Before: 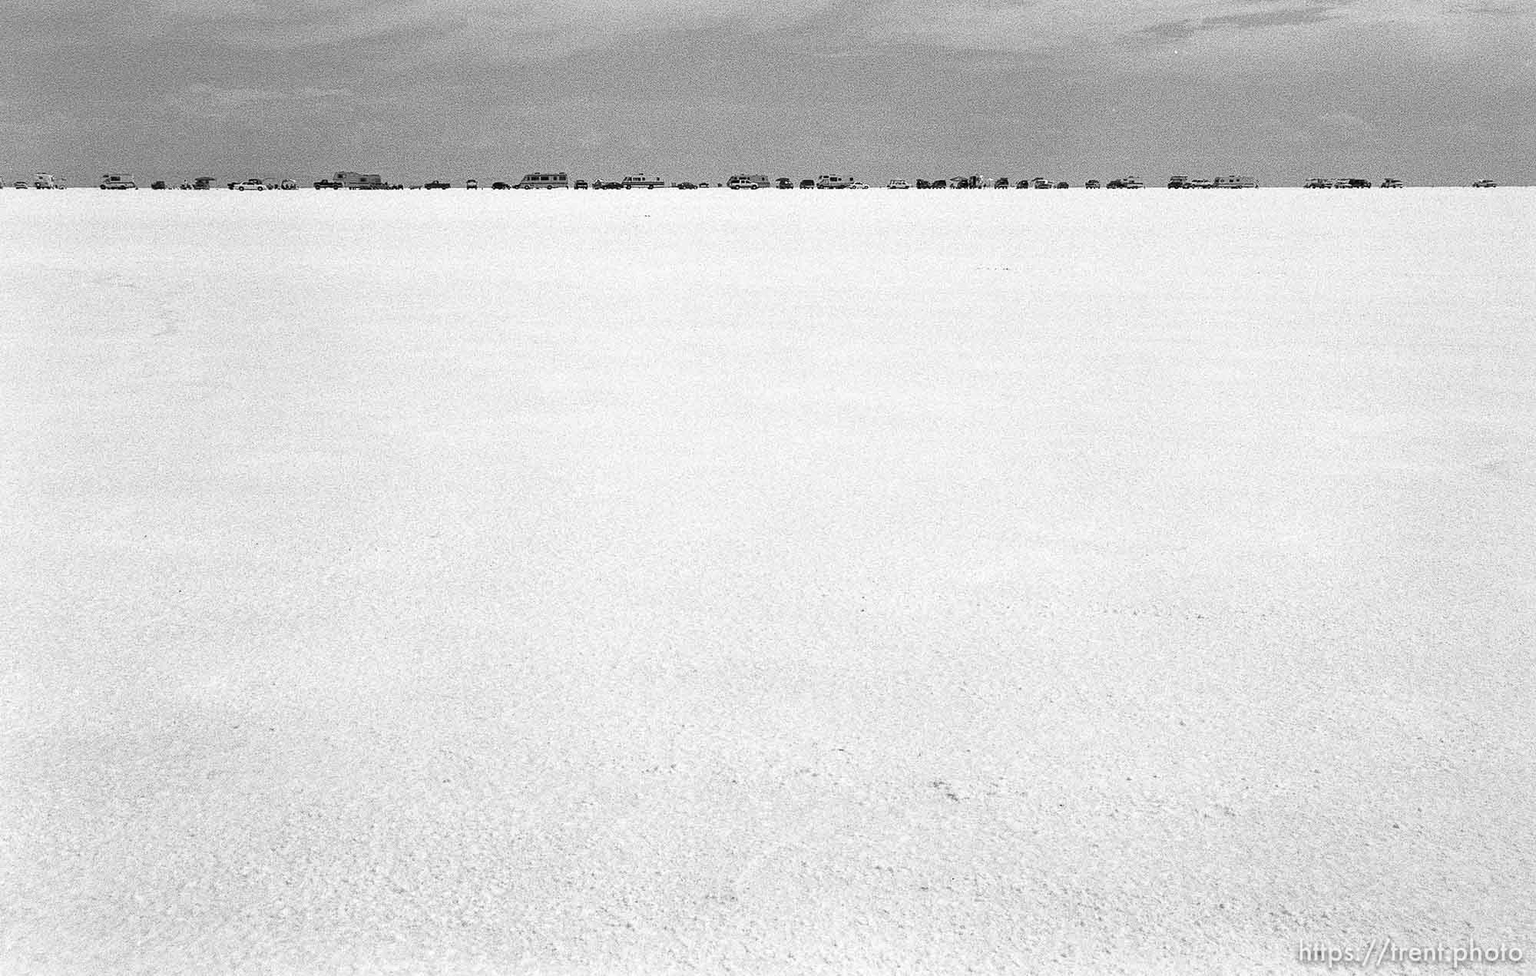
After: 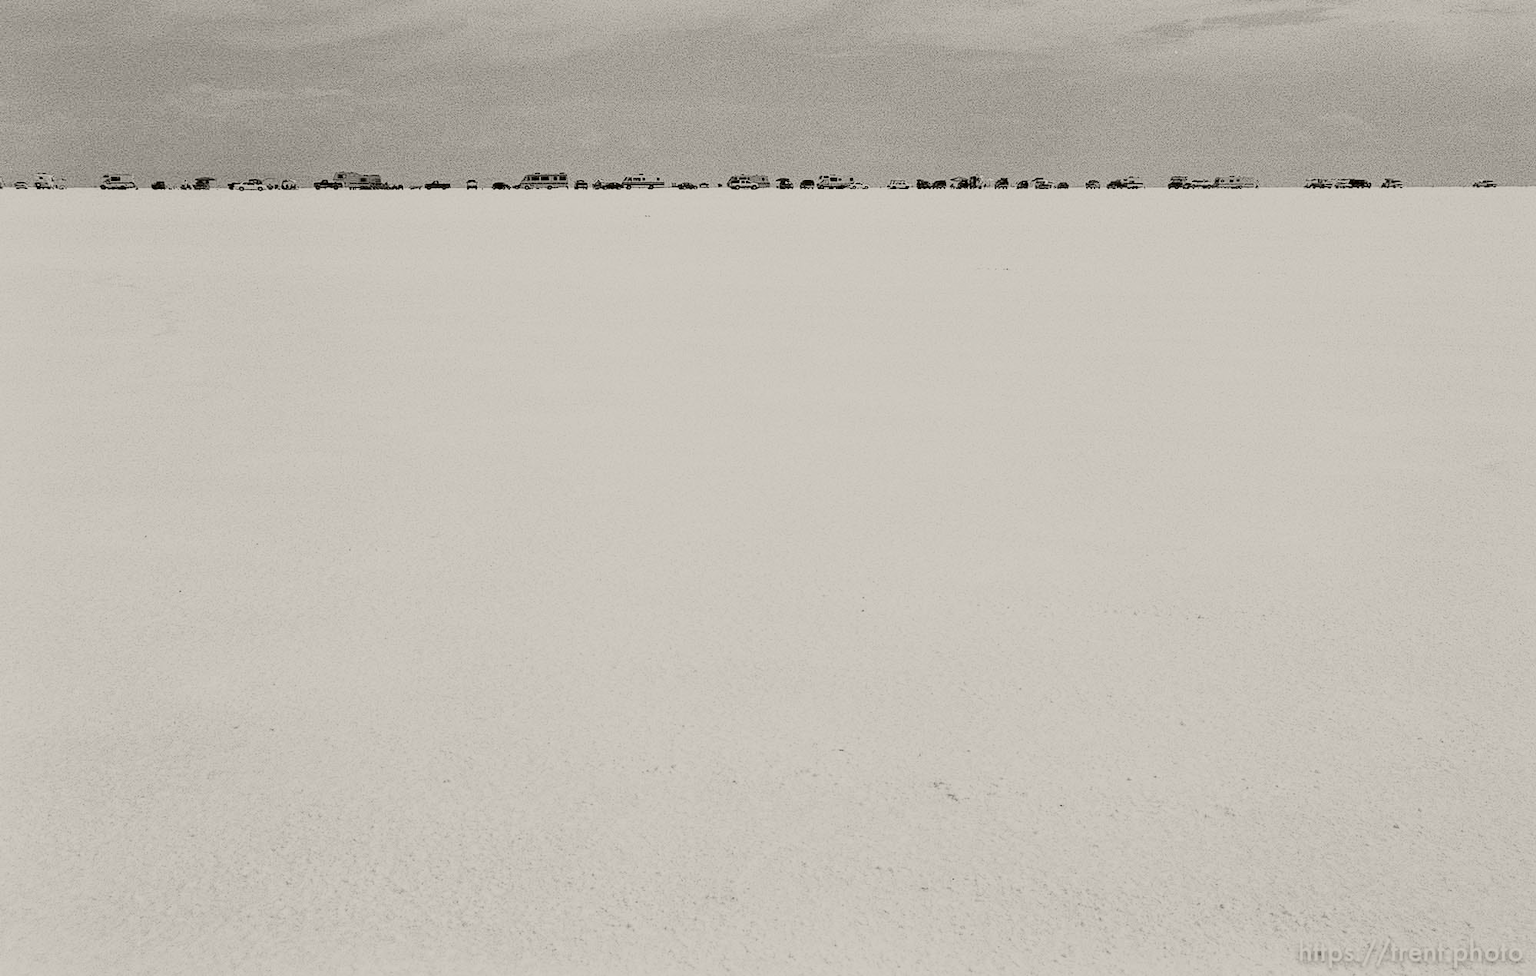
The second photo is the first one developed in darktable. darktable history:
filmic rgb: black relative exposure -6.95 EV, white relative exposure 5.63 EV, hardness 2.84, iterations of high-quality reconstruction 10
tone curve: curves: ch0 [(0, 0) (0.091, 0.066) (0.184, 0.16) (0.491, 0.519) (0.748, 0.765) (1, 0.919)]; ch1 [(0, 0) (0.179, 0.173) (0.322, 0.32) (0.424, 0.424) (0.502, 0.504) (0.56, 0.575) (0.631, 0.675) (0.777, 0.806) (1, 1)]; ch2 [(0, 0) (0.434, 0.447) (0.485, 0.495) (0.524, 0.563) (0.676, 0.691) (1, 1)], color space Lab, independent channels, preserve colors none
